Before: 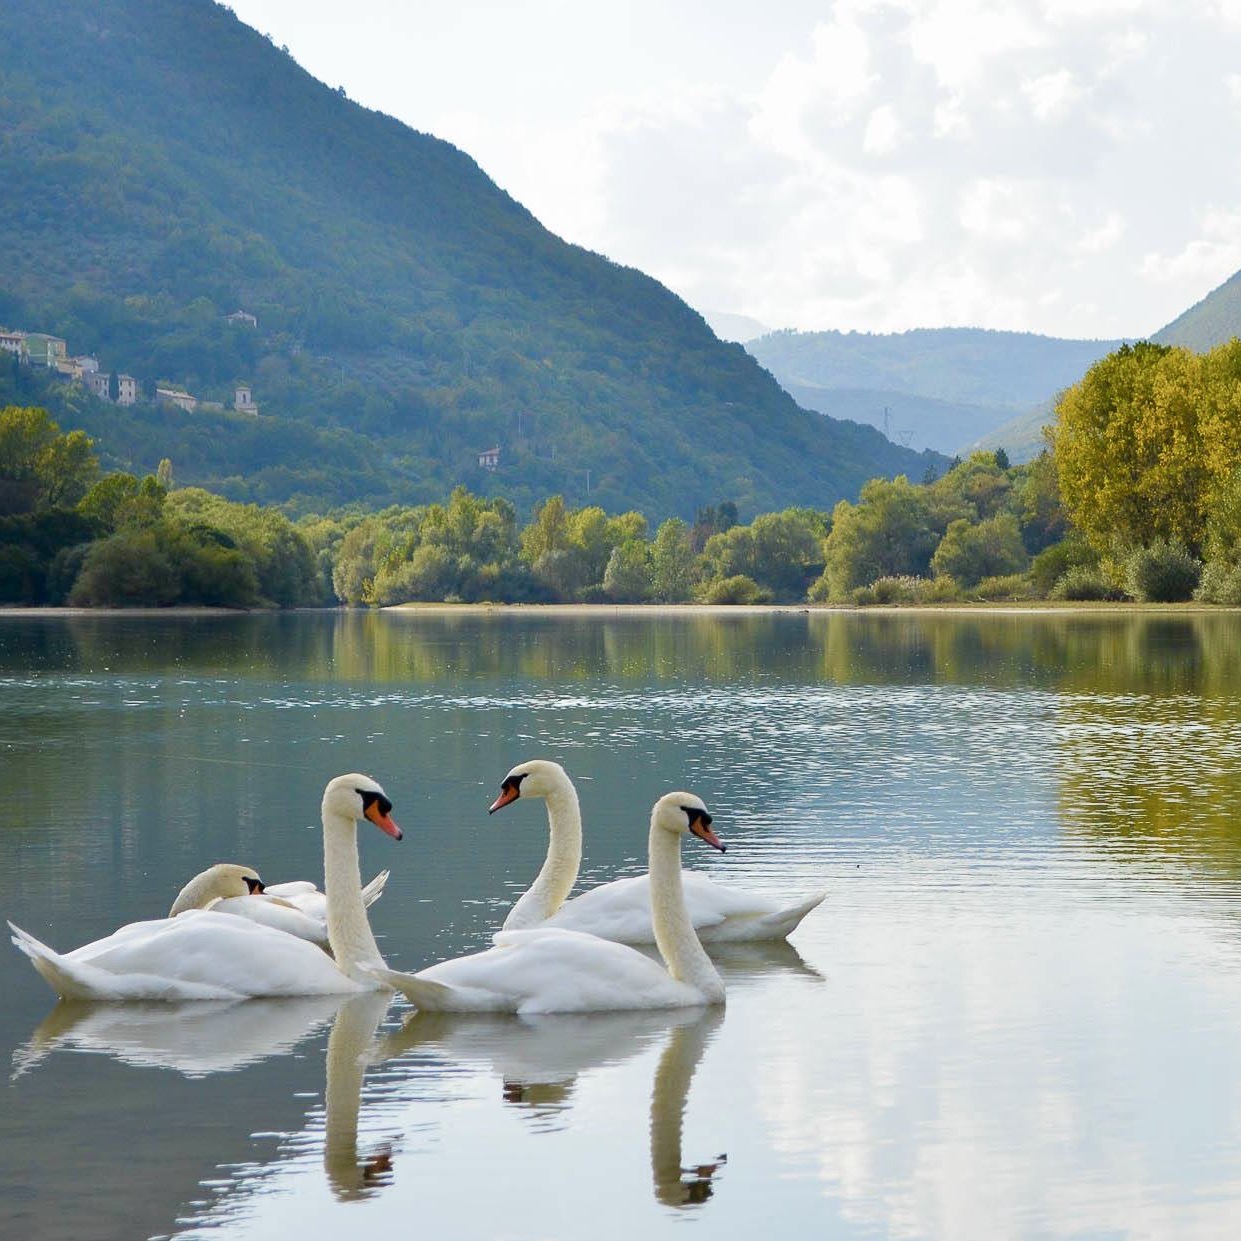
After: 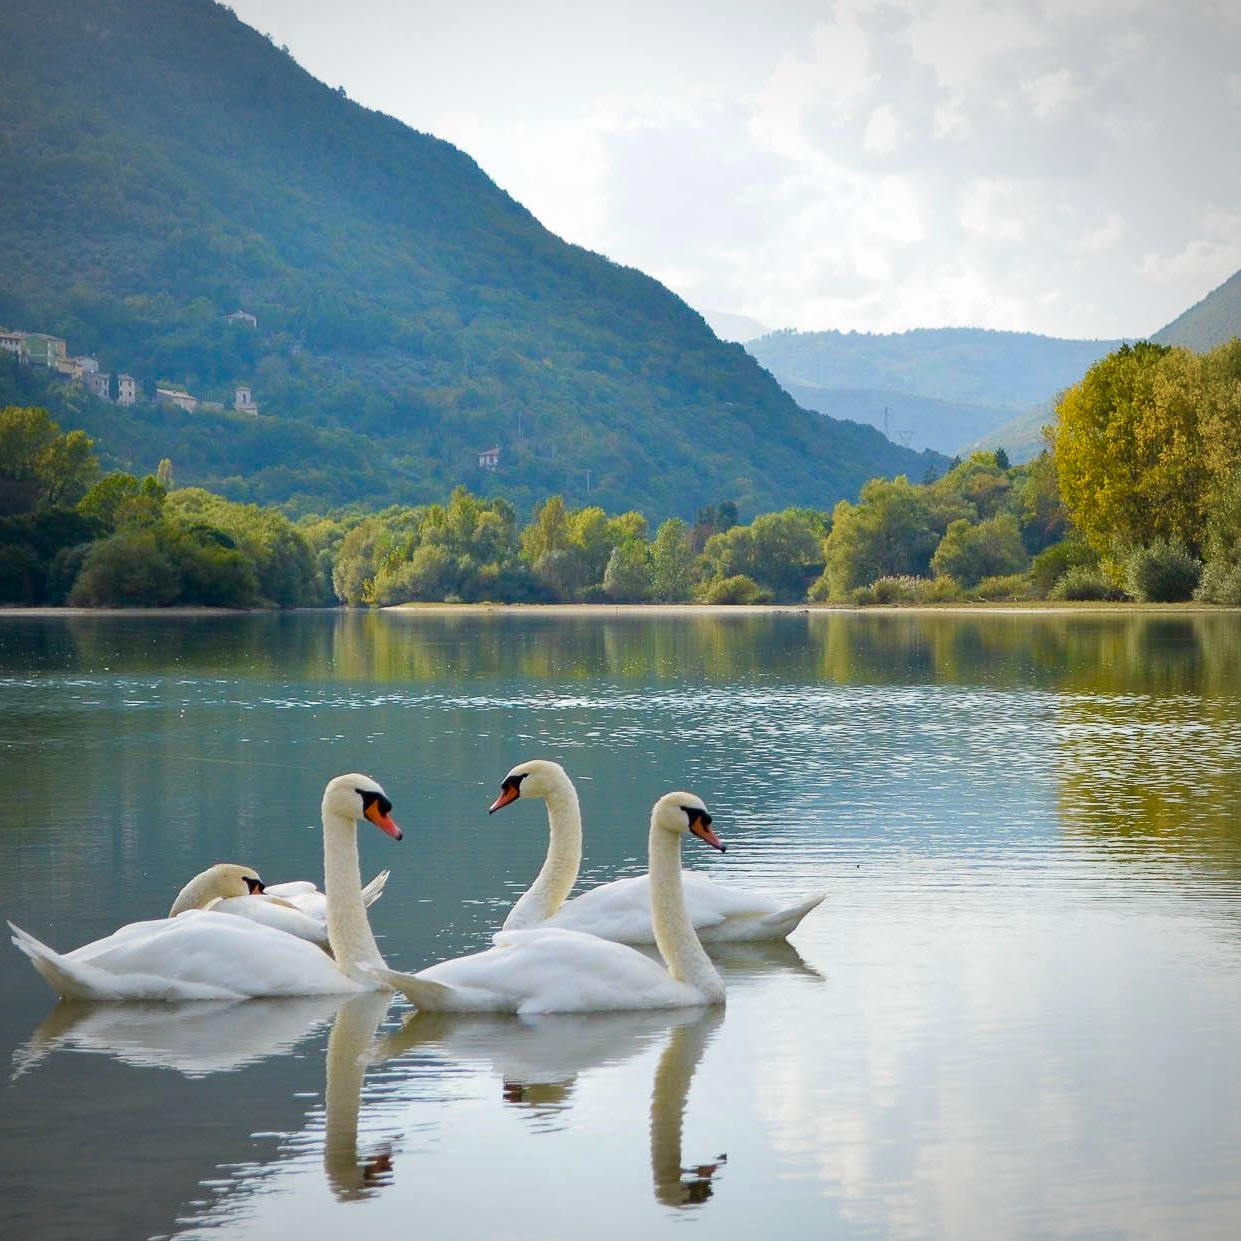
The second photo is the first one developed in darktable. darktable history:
vignetting: fall-off radius 60.03%, automatic ratio true
